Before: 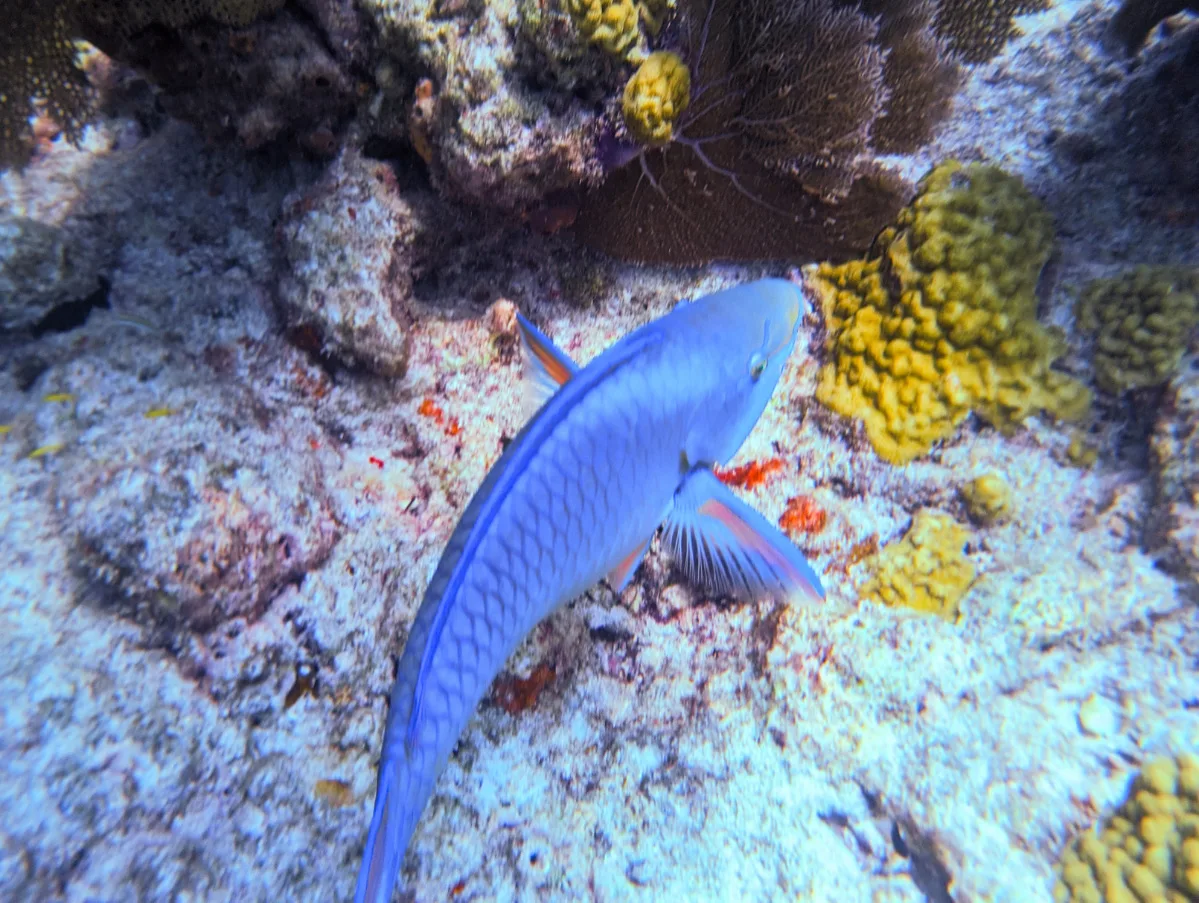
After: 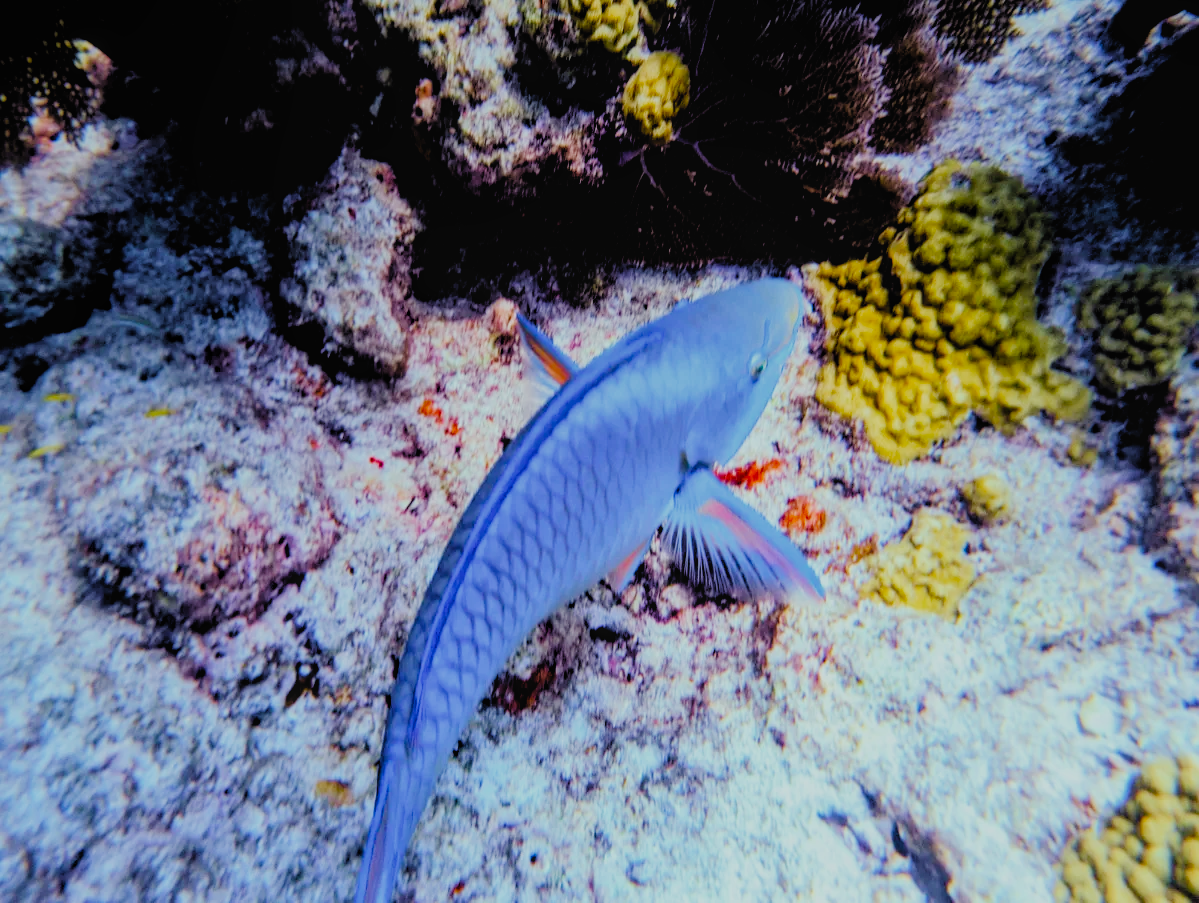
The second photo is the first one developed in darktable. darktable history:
velvia: on, module defaults
filmic rgb: black relative exposure -2.85 EV, white relative exposure 4.56 EV, hardness 1.77, contrast 1.25, preserve chrominance no, color science v5 (2021)
local contrast: detail 110%
